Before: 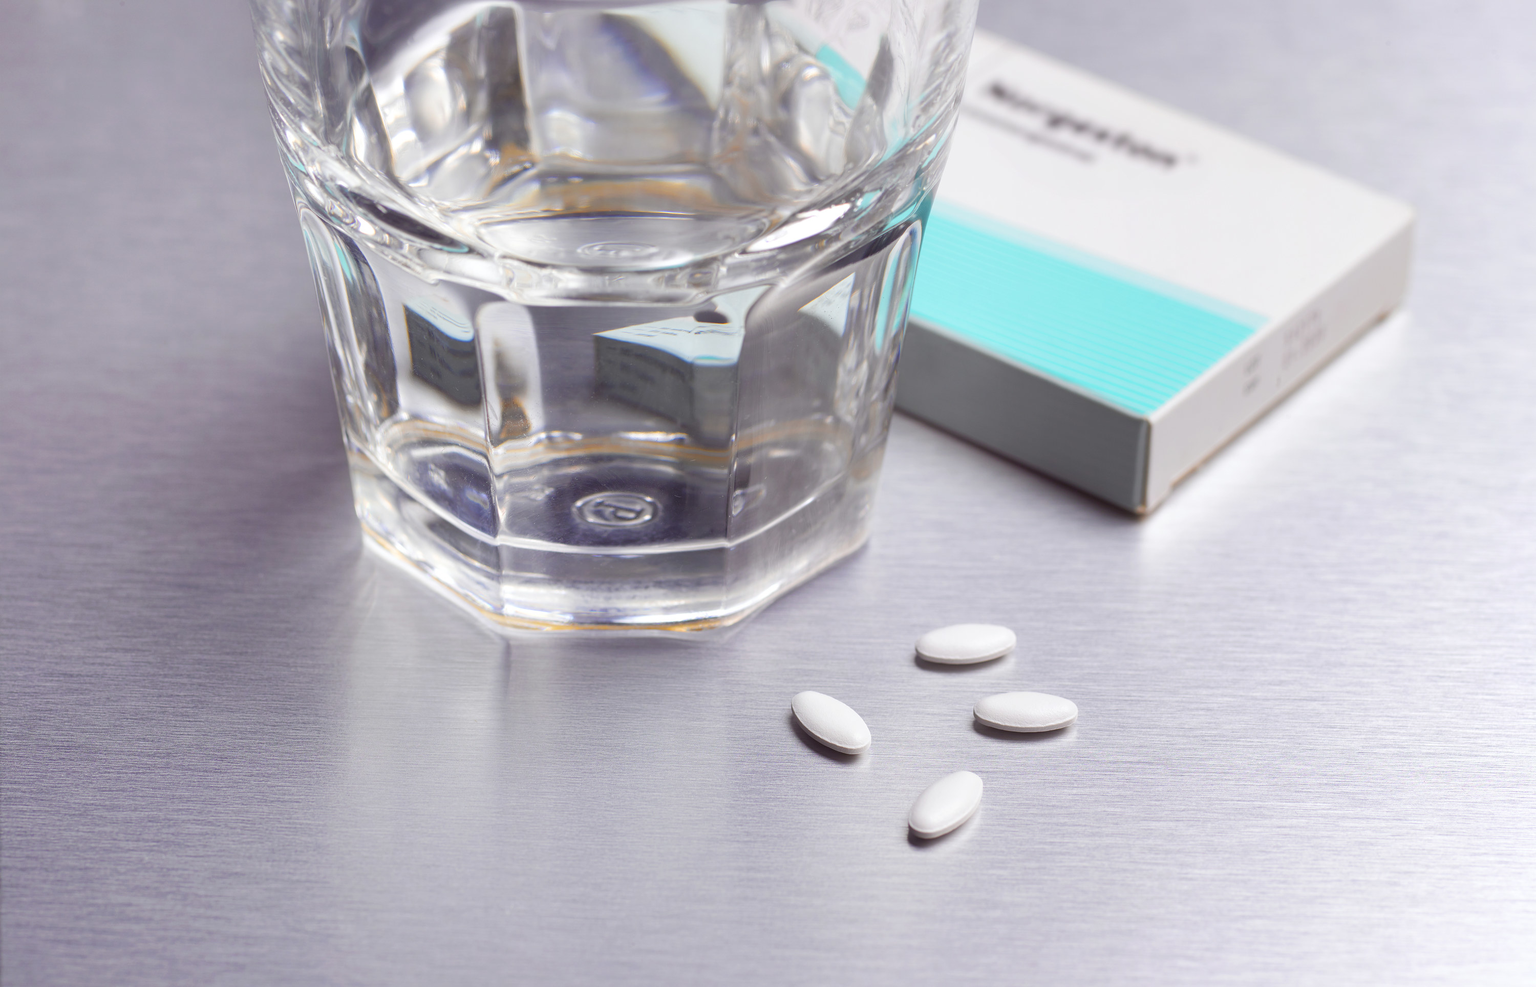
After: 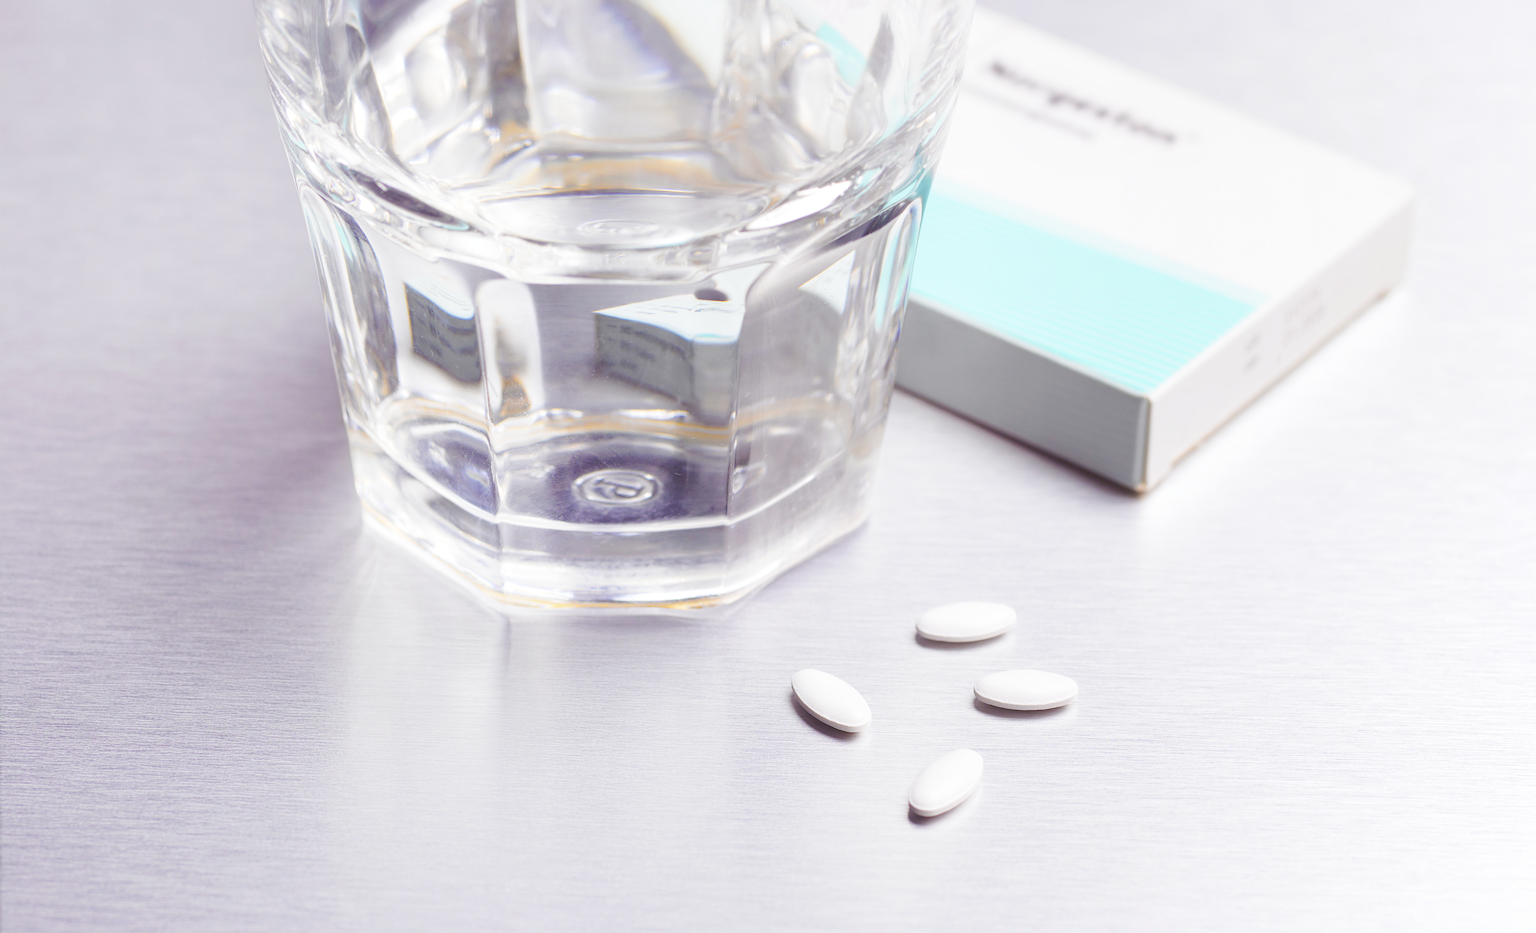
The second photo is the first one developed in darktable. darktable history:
crop and rotate: top 2.305%, bottom 3.082%
base curve: curves: ch0 [(0, 0.007) (0.028, 0.063) (0.121, 0.311) (0.46, 0.743) (0.859, 0.957) (1, 1)], preserve colors none
